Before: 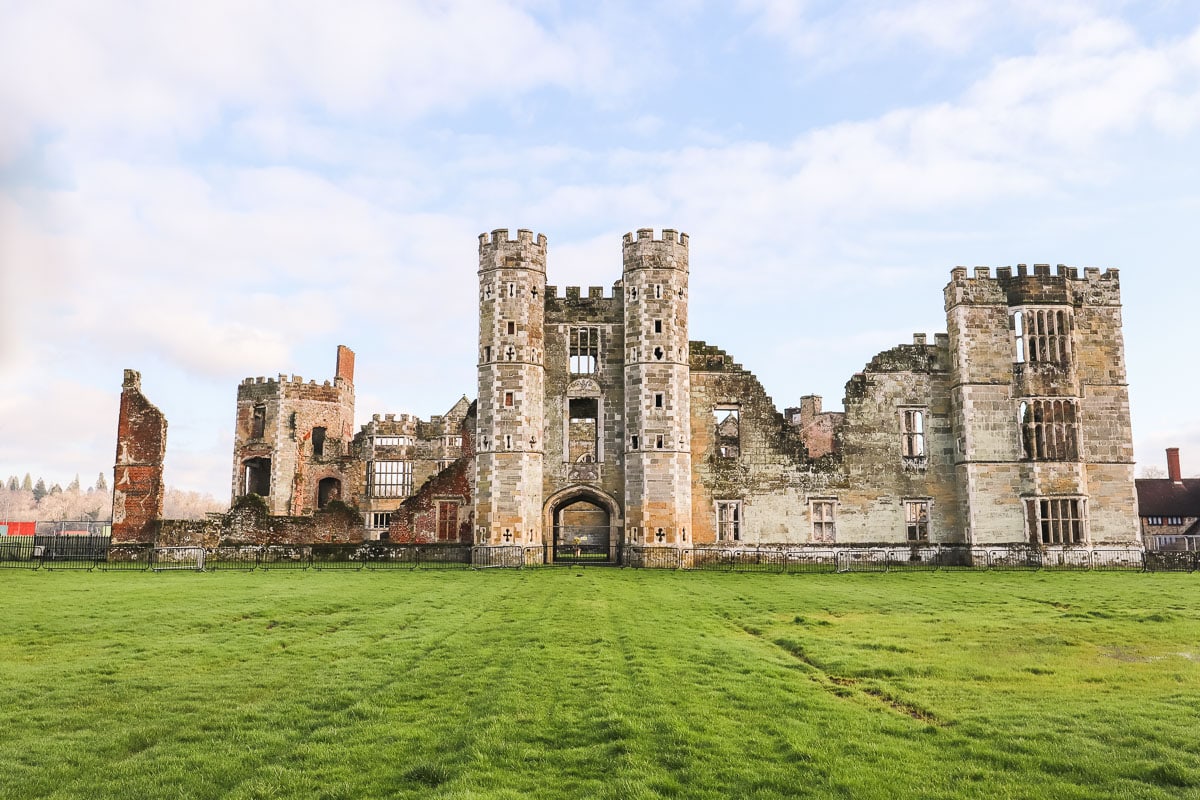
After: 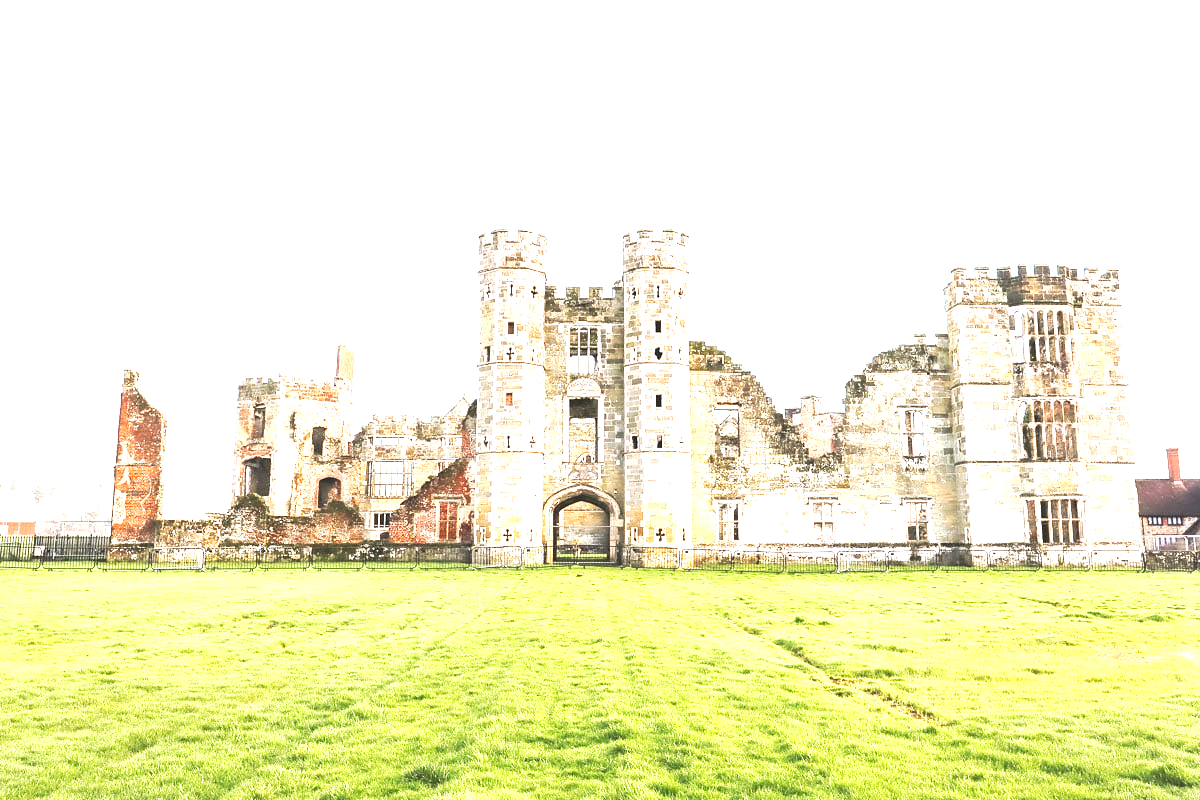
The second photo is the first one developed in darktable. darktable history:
tone curve: curves: ch0 [(0, 0.045) (0.155, 0.169) (0.46, 0.466) (0.751, 0.788) (1, 0.961)]; ch1 [(0, 0) (0.43, 0.408) (0.472, 0.469) (0.505, 0.503) (0.553, 0.555) (0.592, 0.581) (1, 1)]; ch2 [(0, 0) (0.505, 0.495) (0.579, 0.569) (1, 1)], preserve colors none
exposure: black level correction 0, exposure 2.134 EV, compensate highlight preservation false
